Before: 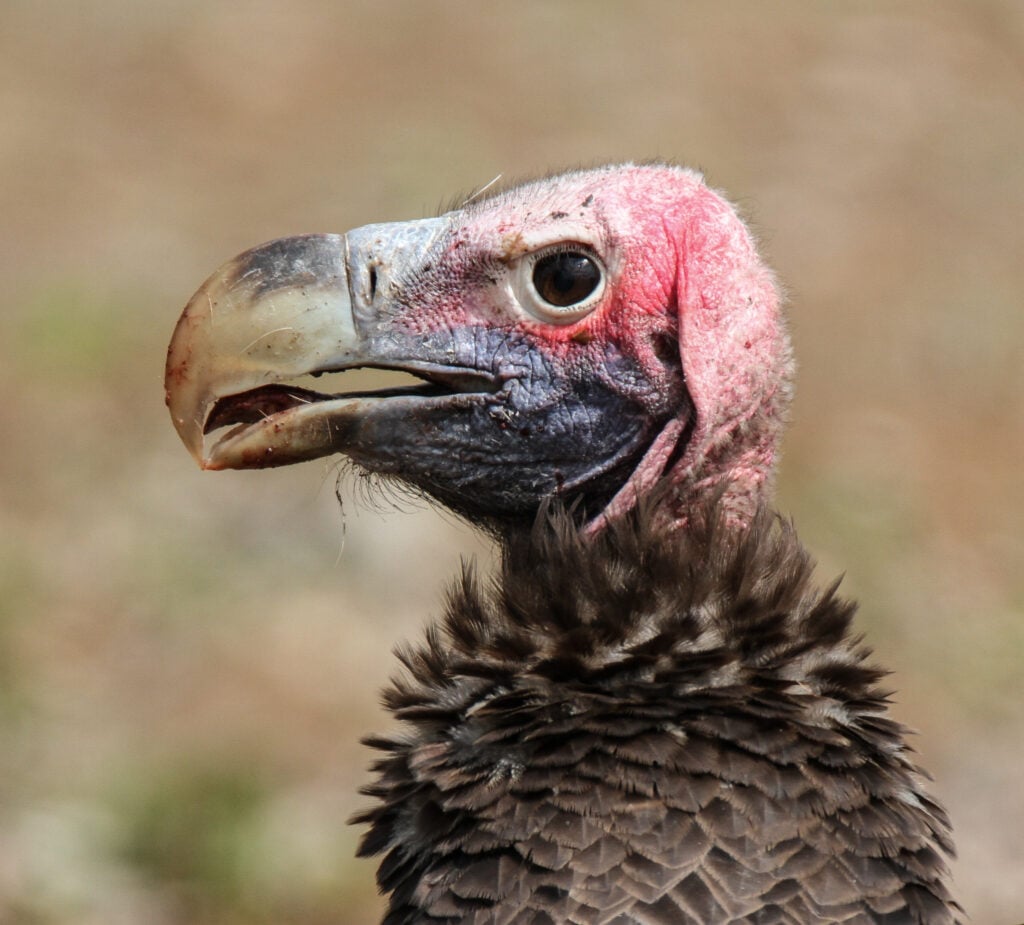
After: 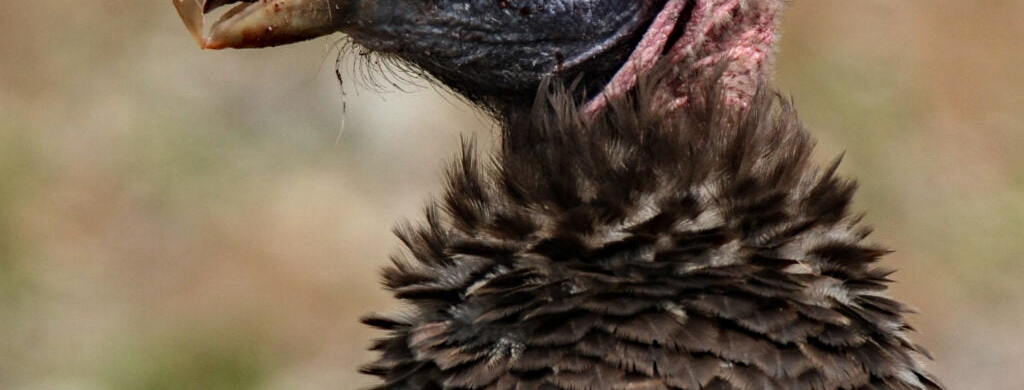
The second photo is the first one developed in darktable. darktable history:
bloom: size 15%, threshold 97%, strength 7%
haze removal: compatibility mode true, adaptive false
crop: top 45.551%, bottom 12.262%
